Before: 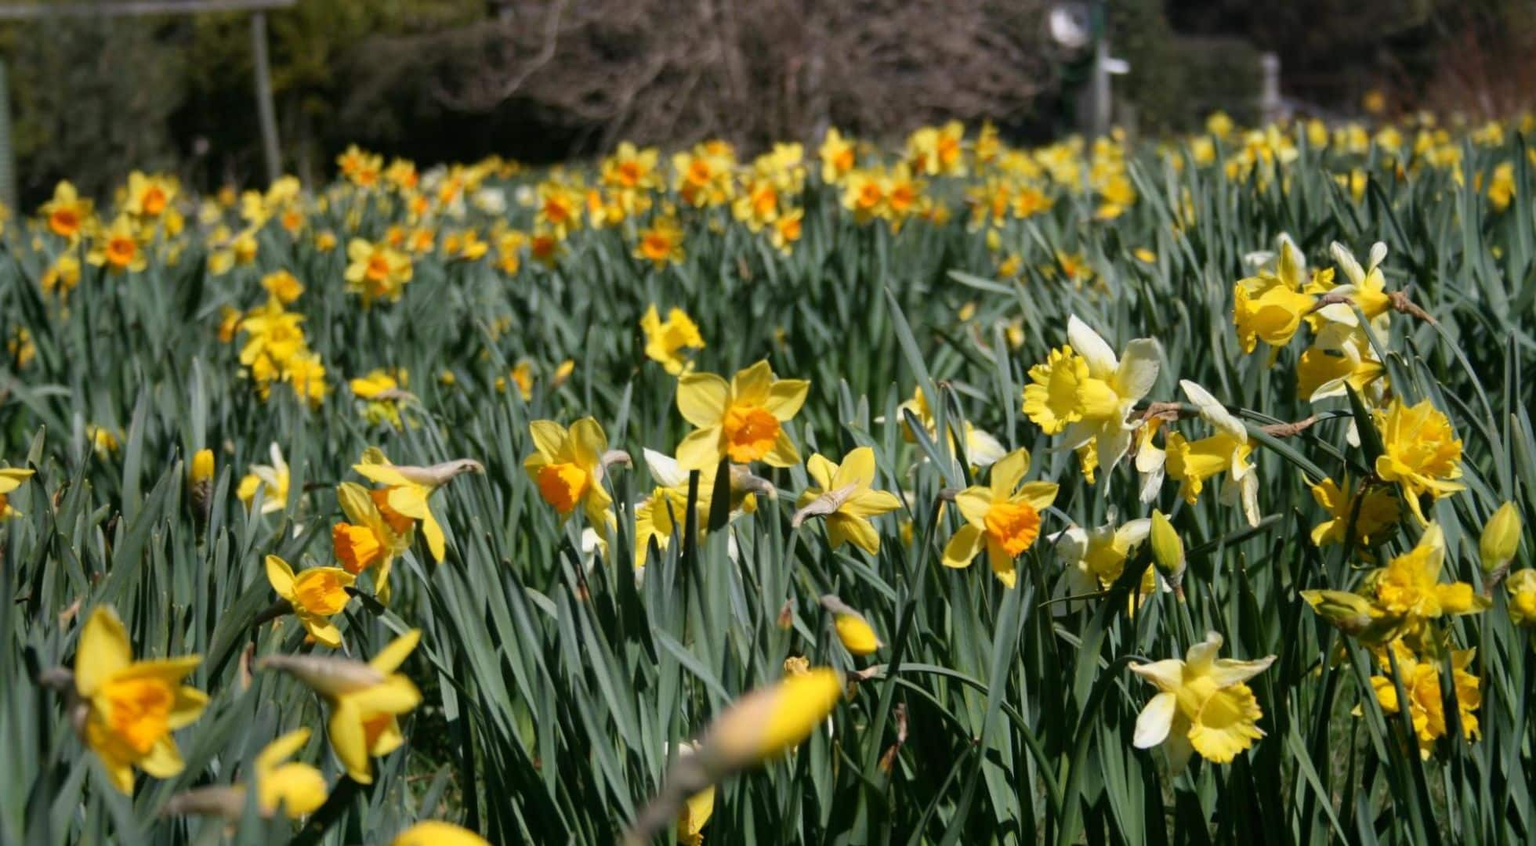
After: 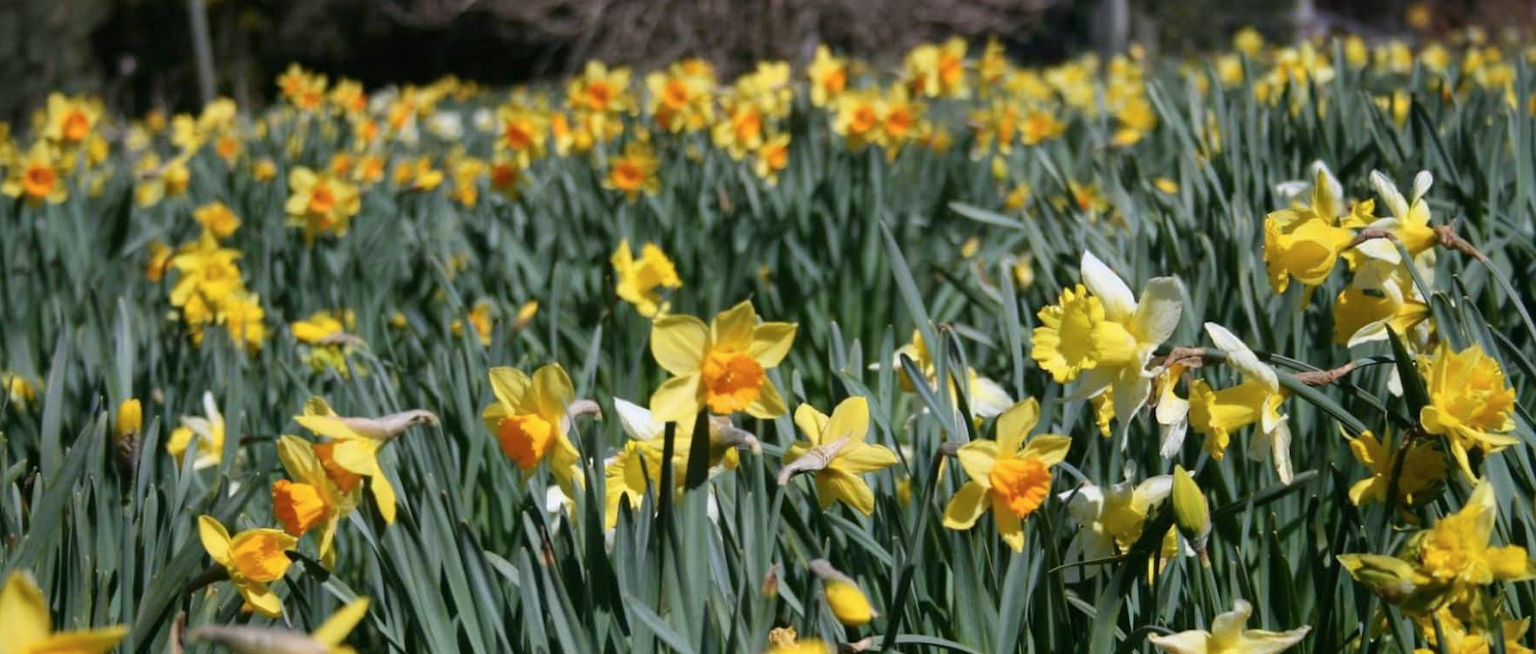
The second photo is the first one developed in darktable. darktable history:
crop: left 5.596%, top 10.314%, right 3.534%, bottom 19.395%
color calibration: illuminant as shot in camera, x 0.358, y 0.373, temperature 4628.91 K
